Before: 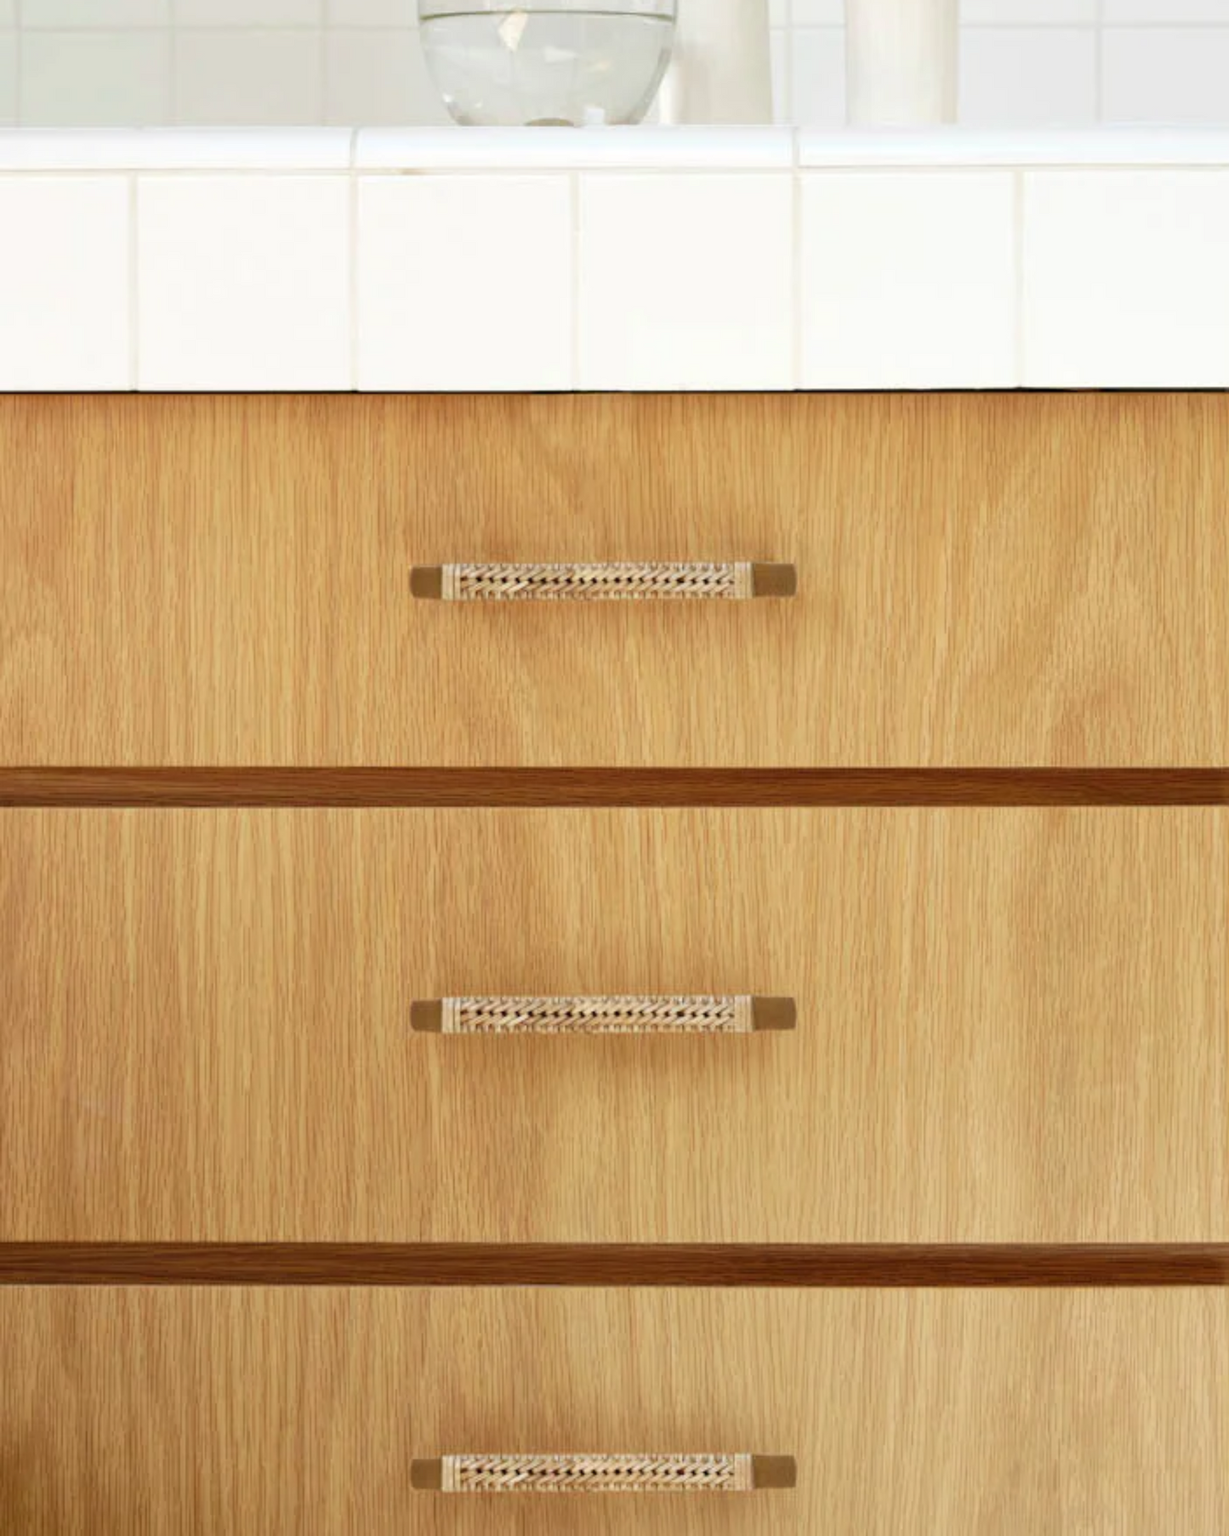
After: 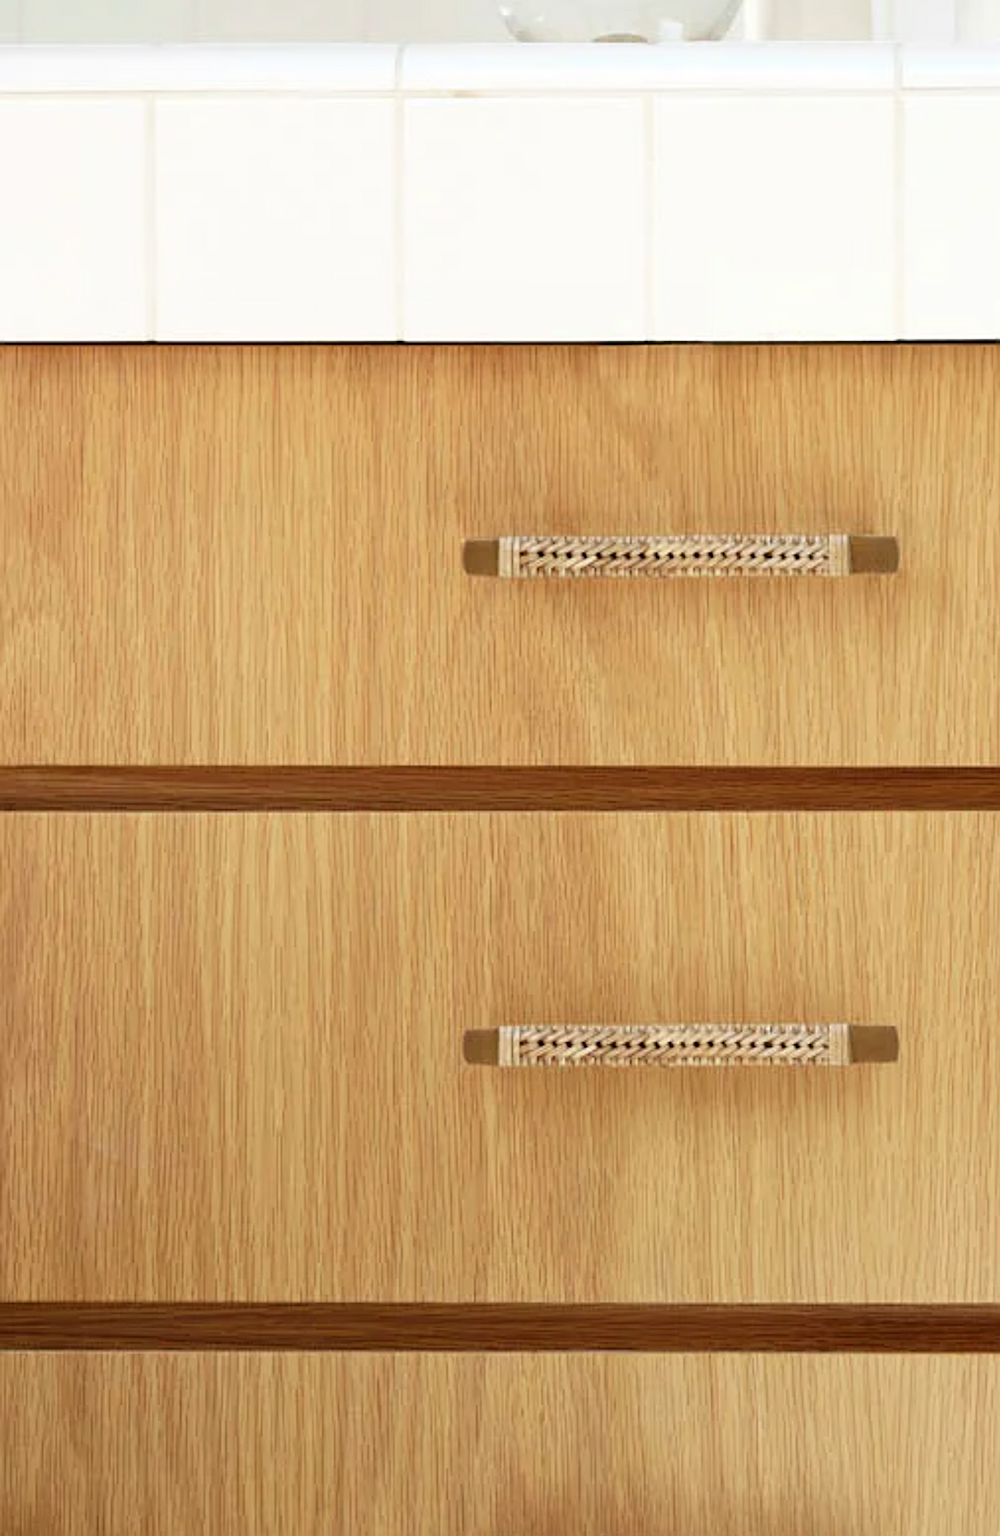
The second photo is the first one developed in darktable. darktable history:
sharpen: on, module defaults
crop: top 5.762%, right 27.87%, bottom 5.592%
shadows and highlights: shadows -29.95, highlights 30.15
